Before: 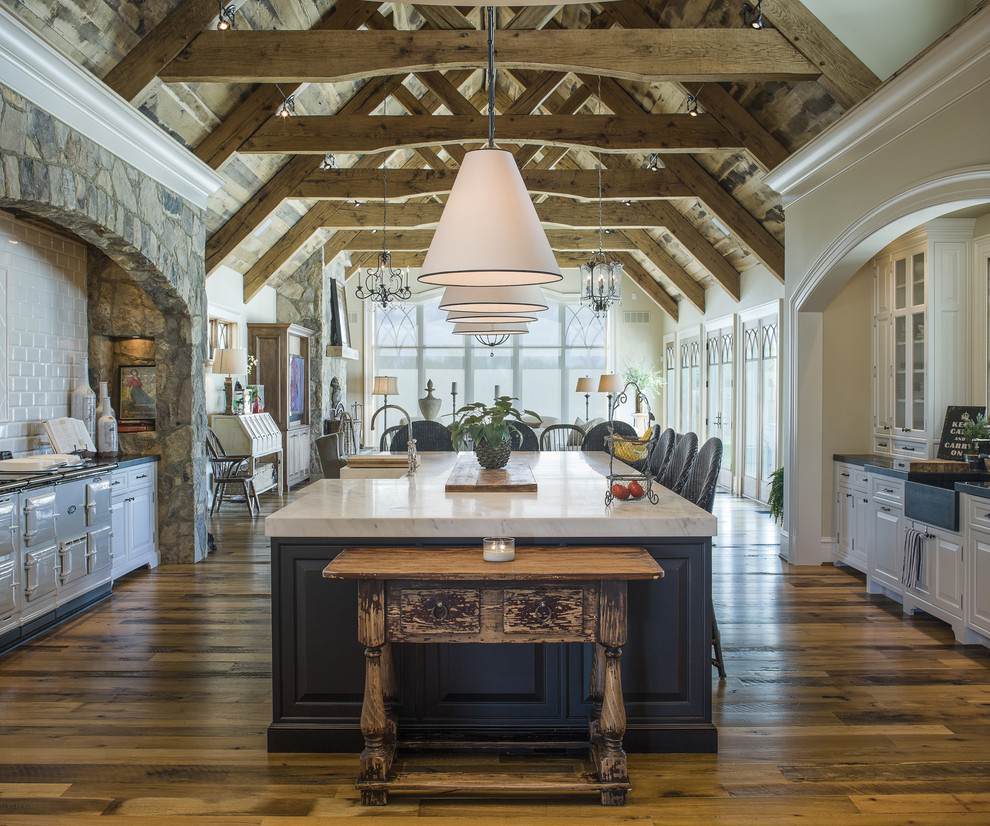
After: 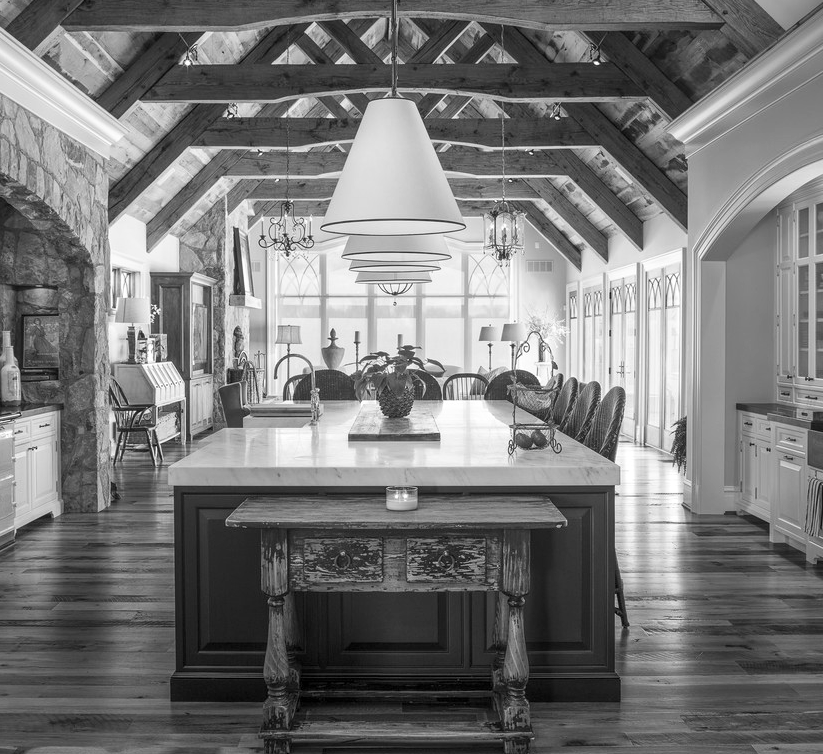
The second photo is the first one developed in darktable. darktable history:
base curve: curves: ch0 [(0, 0) (0.666, 0.806) (1, 1)]
color calibration: output gray [0.28, 0.41, 0.31, 0], illuminant as shot in camera, x 0.358, y 0.373, temperature 4628.91 K
exposure: exposure -0.114 EV, compensate highlight preservation false
tone equalizer: edges refinement/feathering 500, mask exposure compensation -1.57 EV, preserve details no
local contrast: highlights 107%, shadows 98%, detail 119%, midtone range 0.2
shadows and highlights: shadows 25.02, highlights -25.62
crop: left 9.839%, top 6.278%, right 7.014%, bottom 2.388%
